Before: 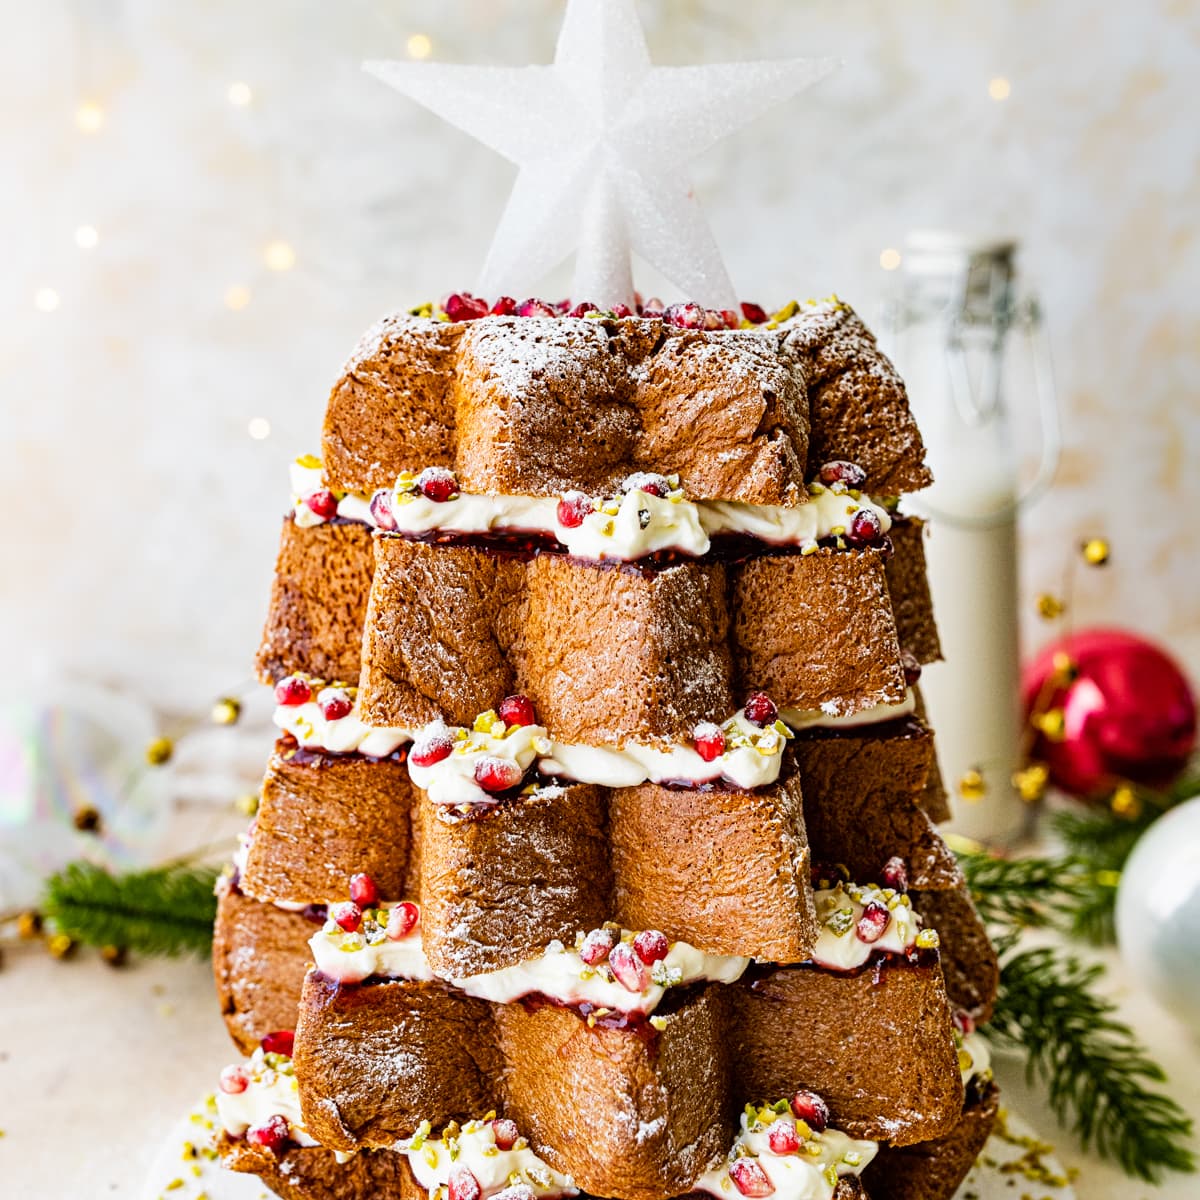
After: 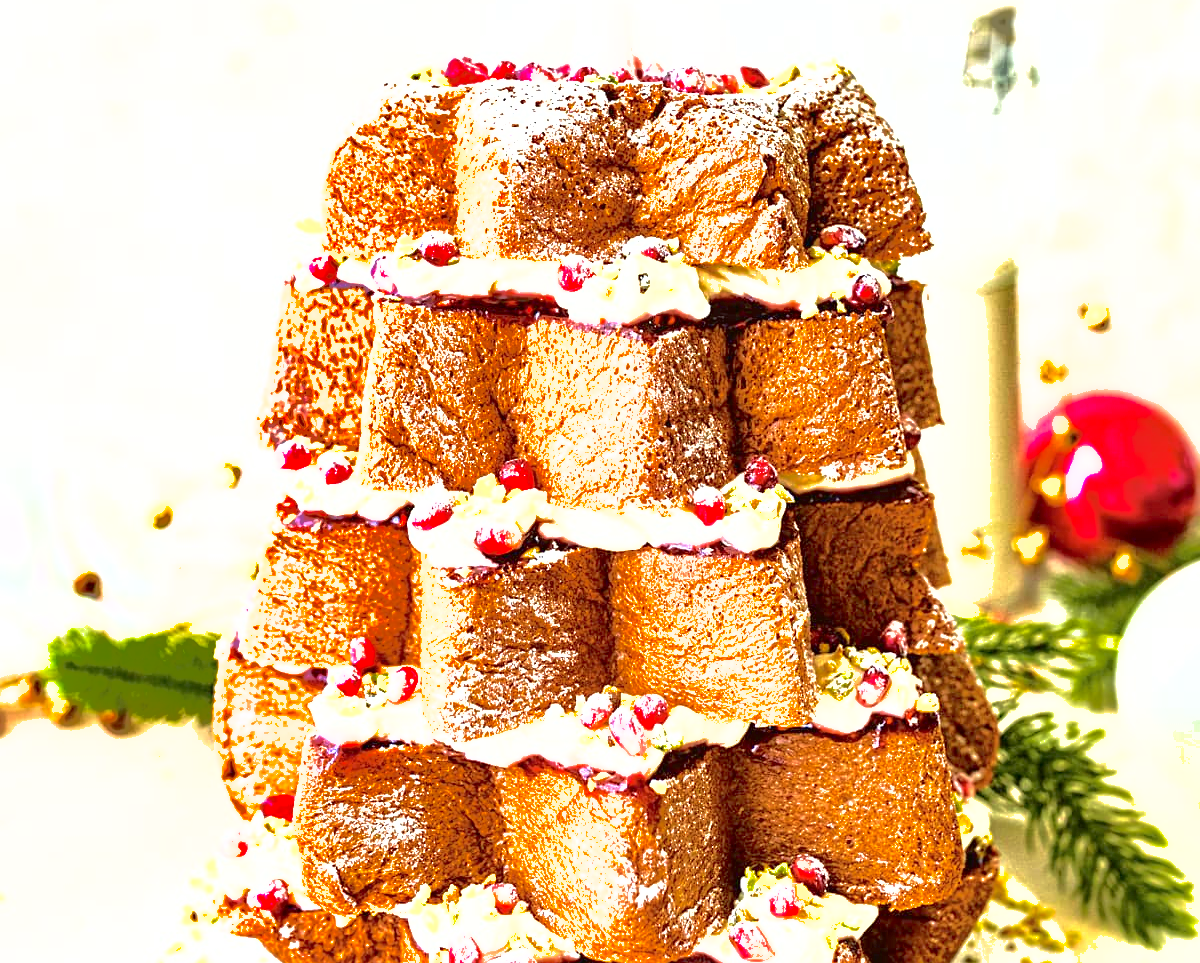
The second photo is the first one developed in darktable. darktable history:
tone curve: curves: ch0 [(0, 0.01) (0.052, 0.045) (0.136, 0.133) (0.29, 0.332) (0.453, 0.531) (0.676, 0.751) (0.89, 0.919) (1, 1)]; ch1 [(0, 0) (0.094, 0.081) (0.285, 0.299) (0.385, 0.403) (0.446, 0.443) (0.502, 0.5) (0.544, 0.552) (0.589, 0.612) (0.722, 0.728) (1, 1)]; ch2 [(0, 0) (0.257, 0.217) (0.43, 0.421) (0.498, 0.507) (0.531, 0.544) (0.56, 0.579) (0.625, 0.642) (1, 1)], color space Lab, independent channels, preserve colors none
exposure: black level correction 0, exposure 1.501 EV, compensate exposure bias true, compensate highlight preservation false
shadows and highlights: highlights -60.01
sharpen: amount 0.205
crop and rotate: top 19.734%
